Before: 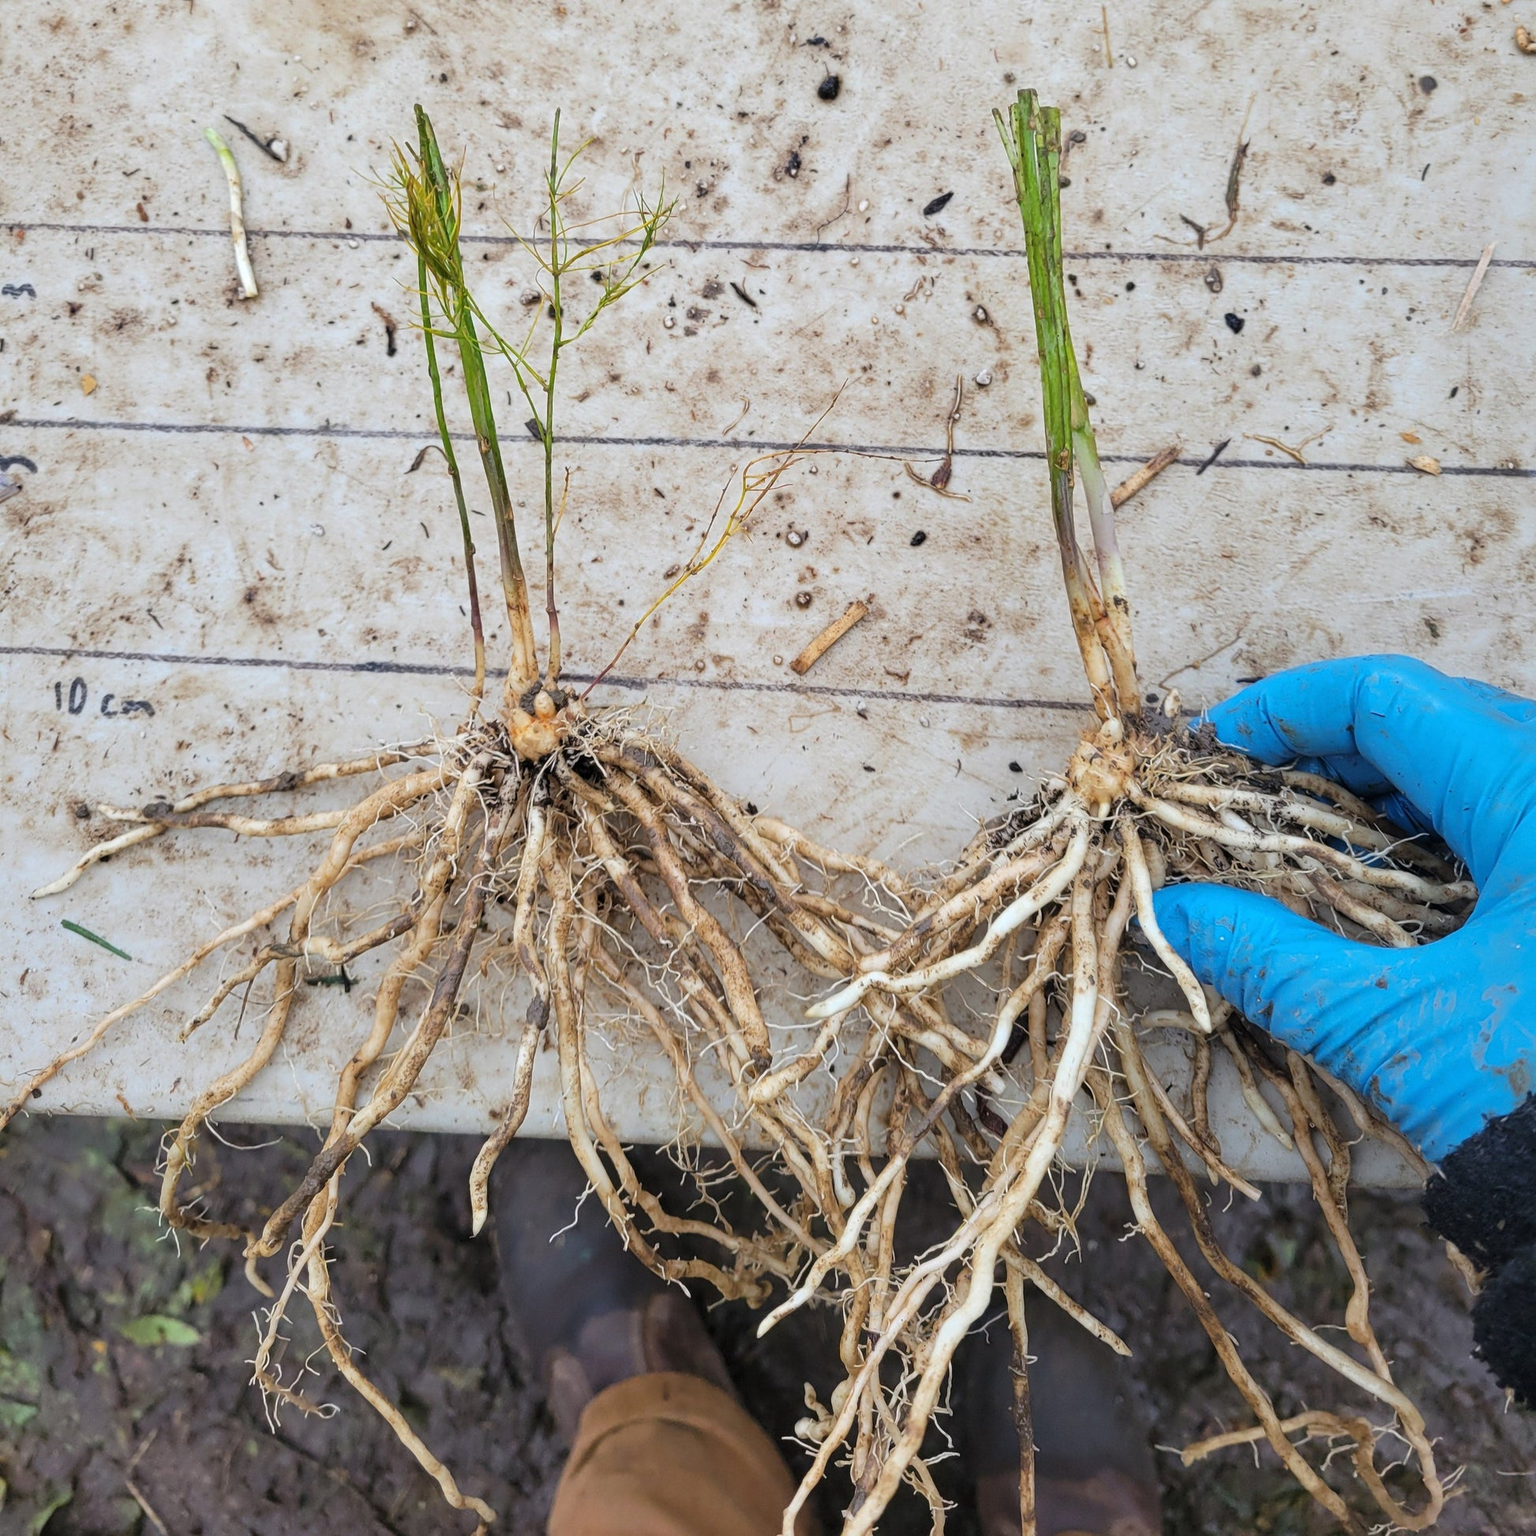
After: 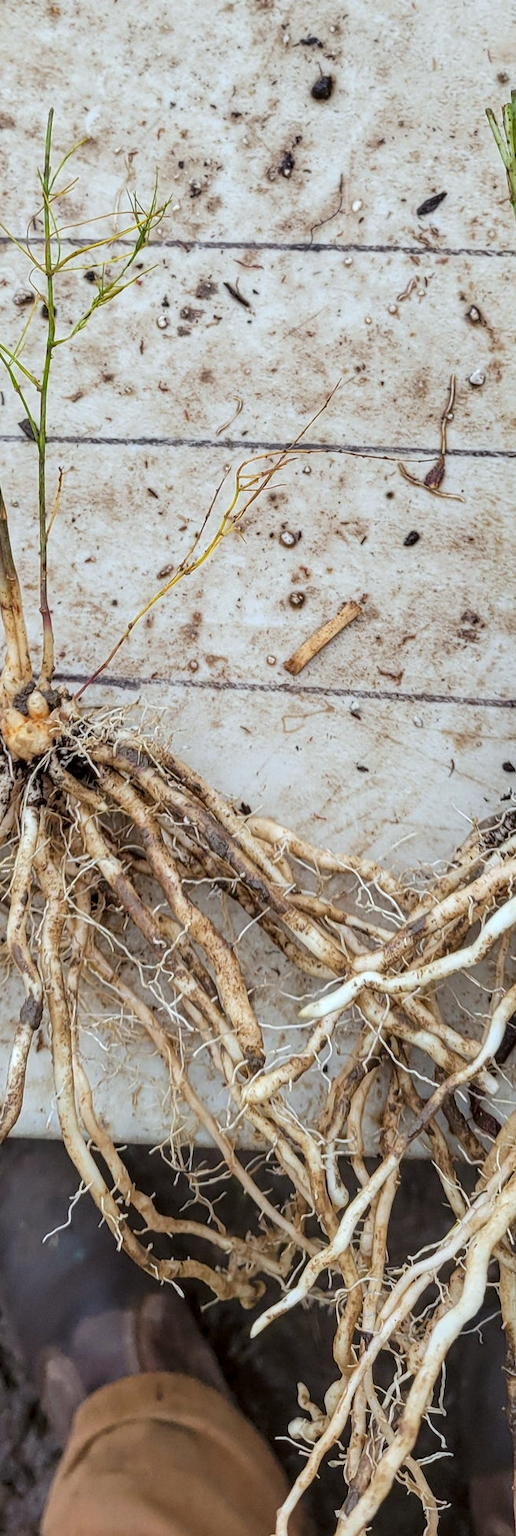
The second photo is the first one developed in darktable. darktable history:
color correction: highlights a* -2.77, highlights b* -2.3, shadows a* 2.32, shadows b* 2.76
local contrast: on, module defaults
crop: left 33.039%, right 33.352%
